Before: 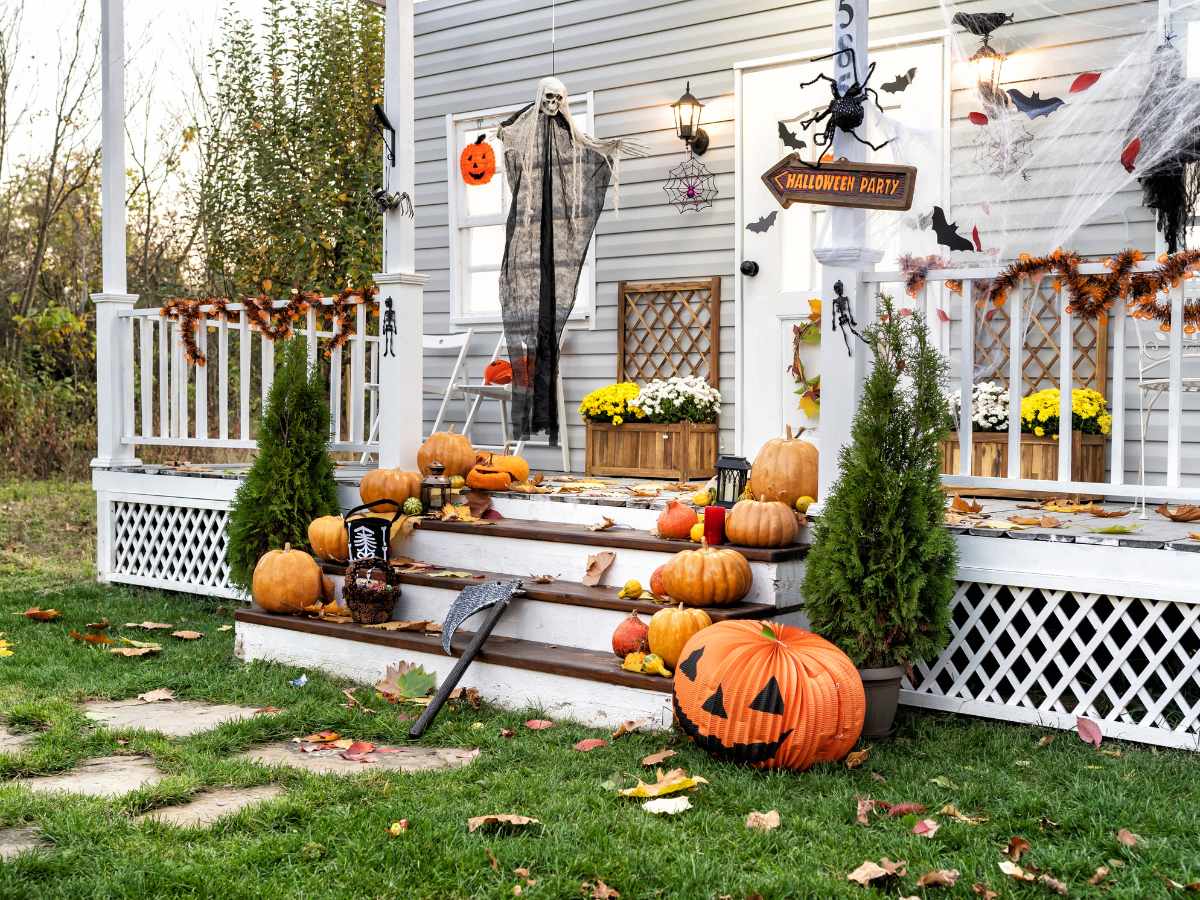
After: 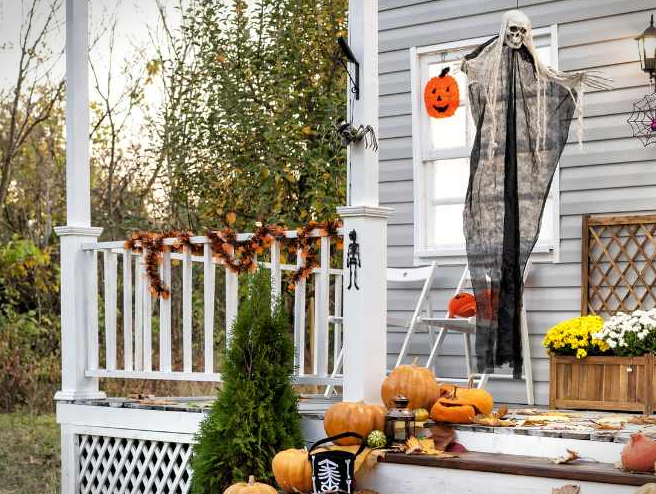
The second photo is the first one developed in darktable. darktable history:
crop and rotate: left 3.047%, top 7.509%, right 42.236%, bottom 37.598%
tone equalizer: -8 EV -1.84 EV, -7 EV -1.16 EV, -6 EV -1.62 EV, smoothing diameter 25%, edges refinement/feathering 10, preserve details guided filter
vignetting: fall-off start 100%, brightness -0.406, saturation -0.3, width/height ratio 1.324, dithering 8-bit output, unbound false
